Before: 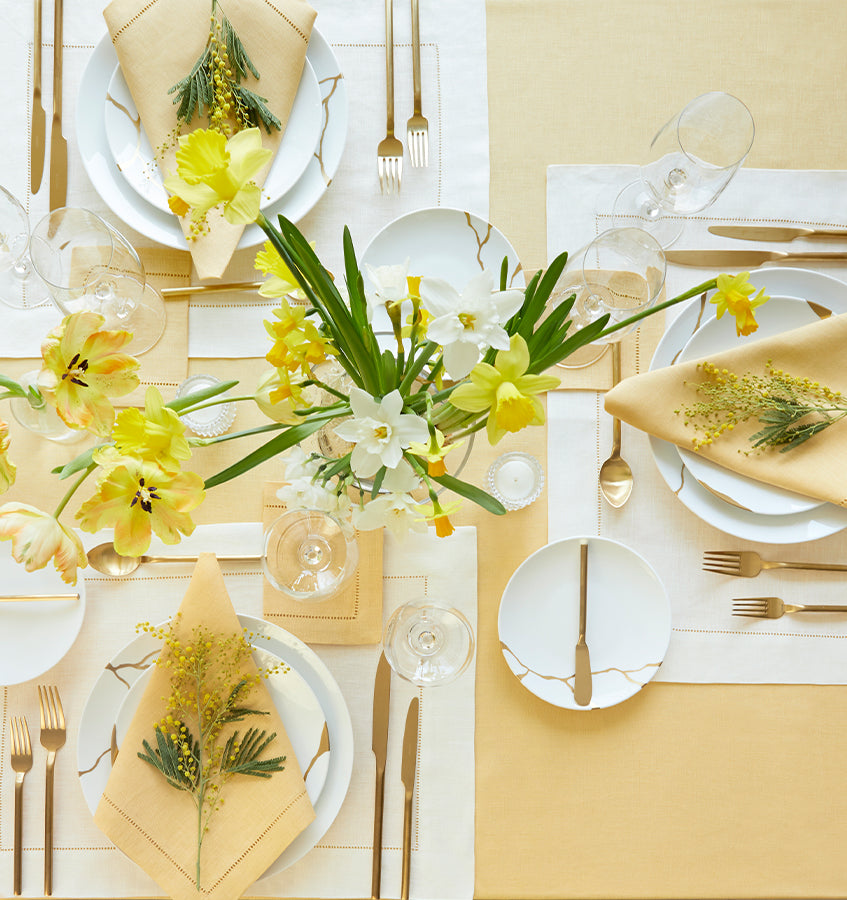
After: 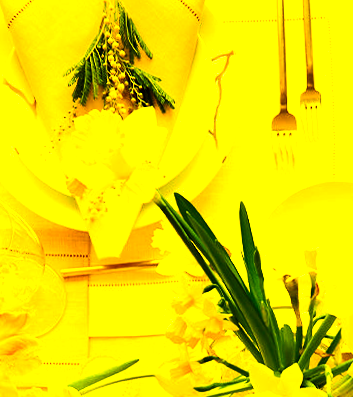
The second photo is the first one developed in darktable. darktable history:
contrast brightness saturation: contrast 0.22
crop and rotate: left 10.817%, top 0.062%, right 47.194%, bottom 53.626%
color balance rgb: linear chroma grading › shadows 10%, linear chroma grading › highlights 10%, linear chroma grading › global chroma 15%, linear chroma grading › mid-tones 15%, perceptual saturation grading › global saturation 40%, perceptual saturation grading › highlights -25%, perceptual saturation grading › mid-tones 35%, perceptual saturation grading › shadows 35%, perceptual brilliance grading › global brilliance 11.29%, global vibrance 11.29%
exposure: black level correction 0, compensate exposure bias true, compensate highlight preservation false
color balance: mode lift, gamma, gain (sRGB), lift [1.014, 0.966, 0.918, 0.87], gamma [0.86, 0.734, 0.918, 0.976], gain [1.063, 1.13, 1.063, 0.86]
white balance: red 1.08, blue 0.791
rotate and perspective: rotation -1.32°, lens shift (horizontal) -0.031, crop left 0.015, crop right 0.985, crop top 0.047, crop bottom 0.982
